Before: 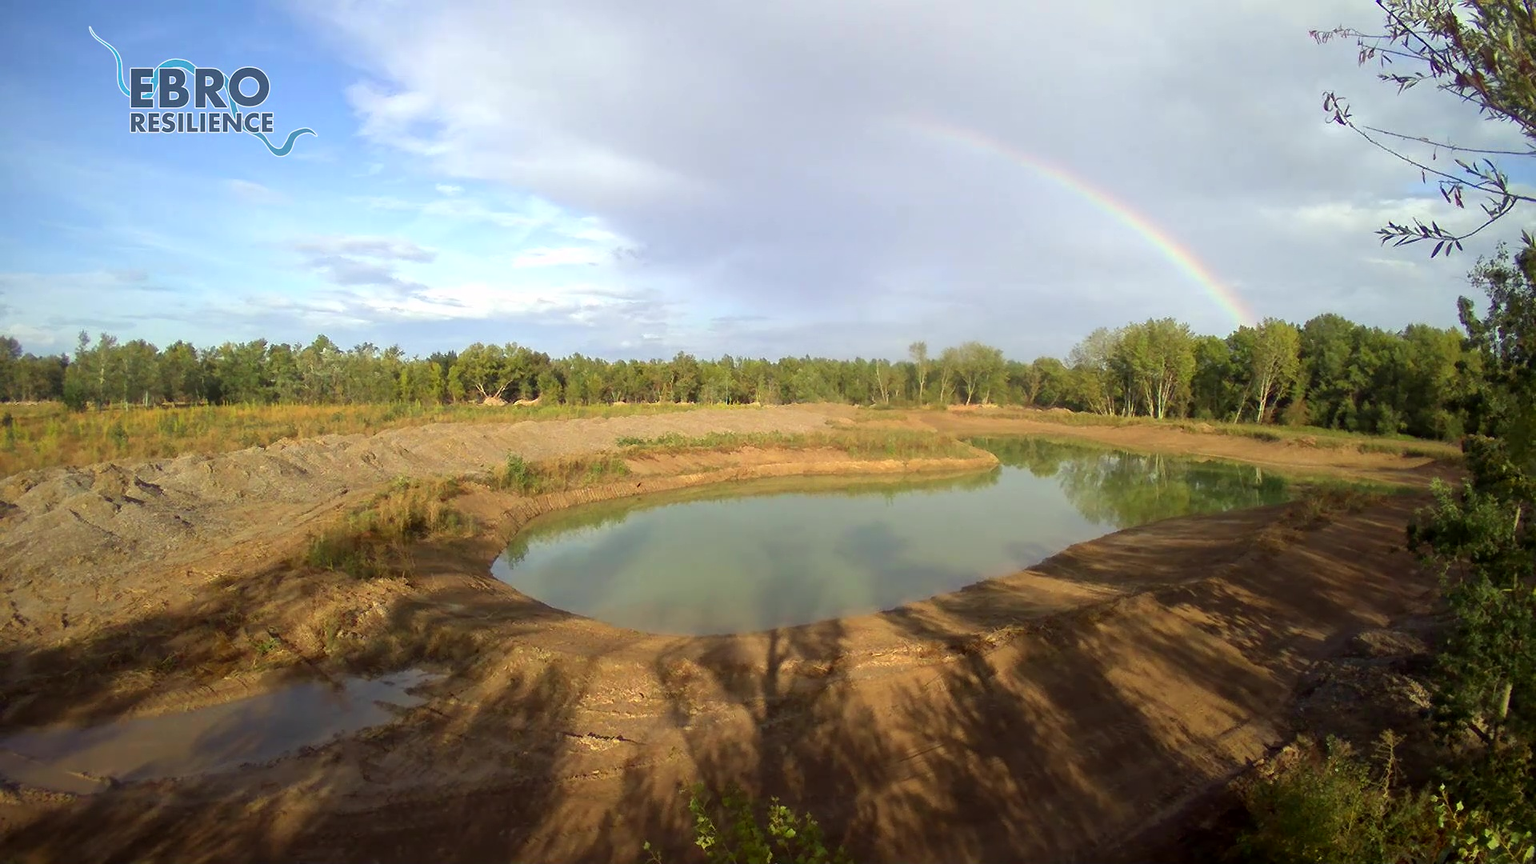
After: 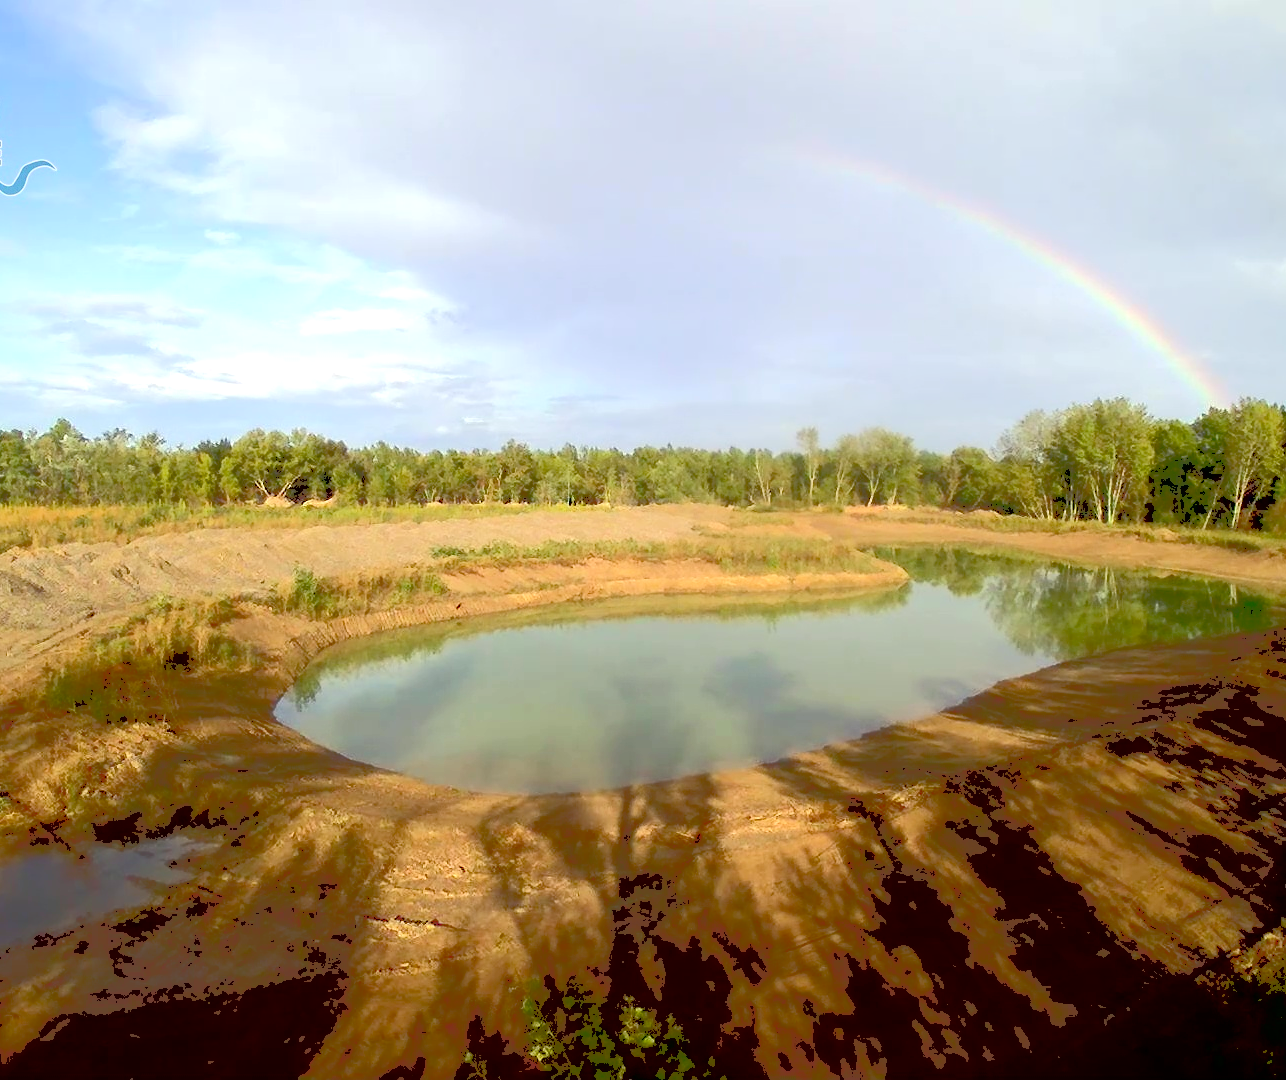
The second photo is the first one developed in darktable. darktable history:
tone curve: curves: ch0 [(0, 0) (0.003, 0.319) (0.011, 0.319) (0.025, 0.319) (0.044, 0.323) (0.069, 0.324) (0.1, 0.328) (0.136, 0.329) (0.177, 0.337) (0.224, 0.351) (0.277, 0.373) (0.335, 0.413) (0.399, 0.458) (0.468, 0.533) (0.543, 0.617) (0.623, 0.71) (0.709, 0.783) (0.801, 0.849) (0.898, 0.911) (1, 1)], color space Lab, independent channels, preserve colors none
crop and rotate: left 17.71%, right 15.277%
exposure: black level correction 0.026, exposure 0.18 EV, compensate exposure bias true, compensate highlight preservation false
